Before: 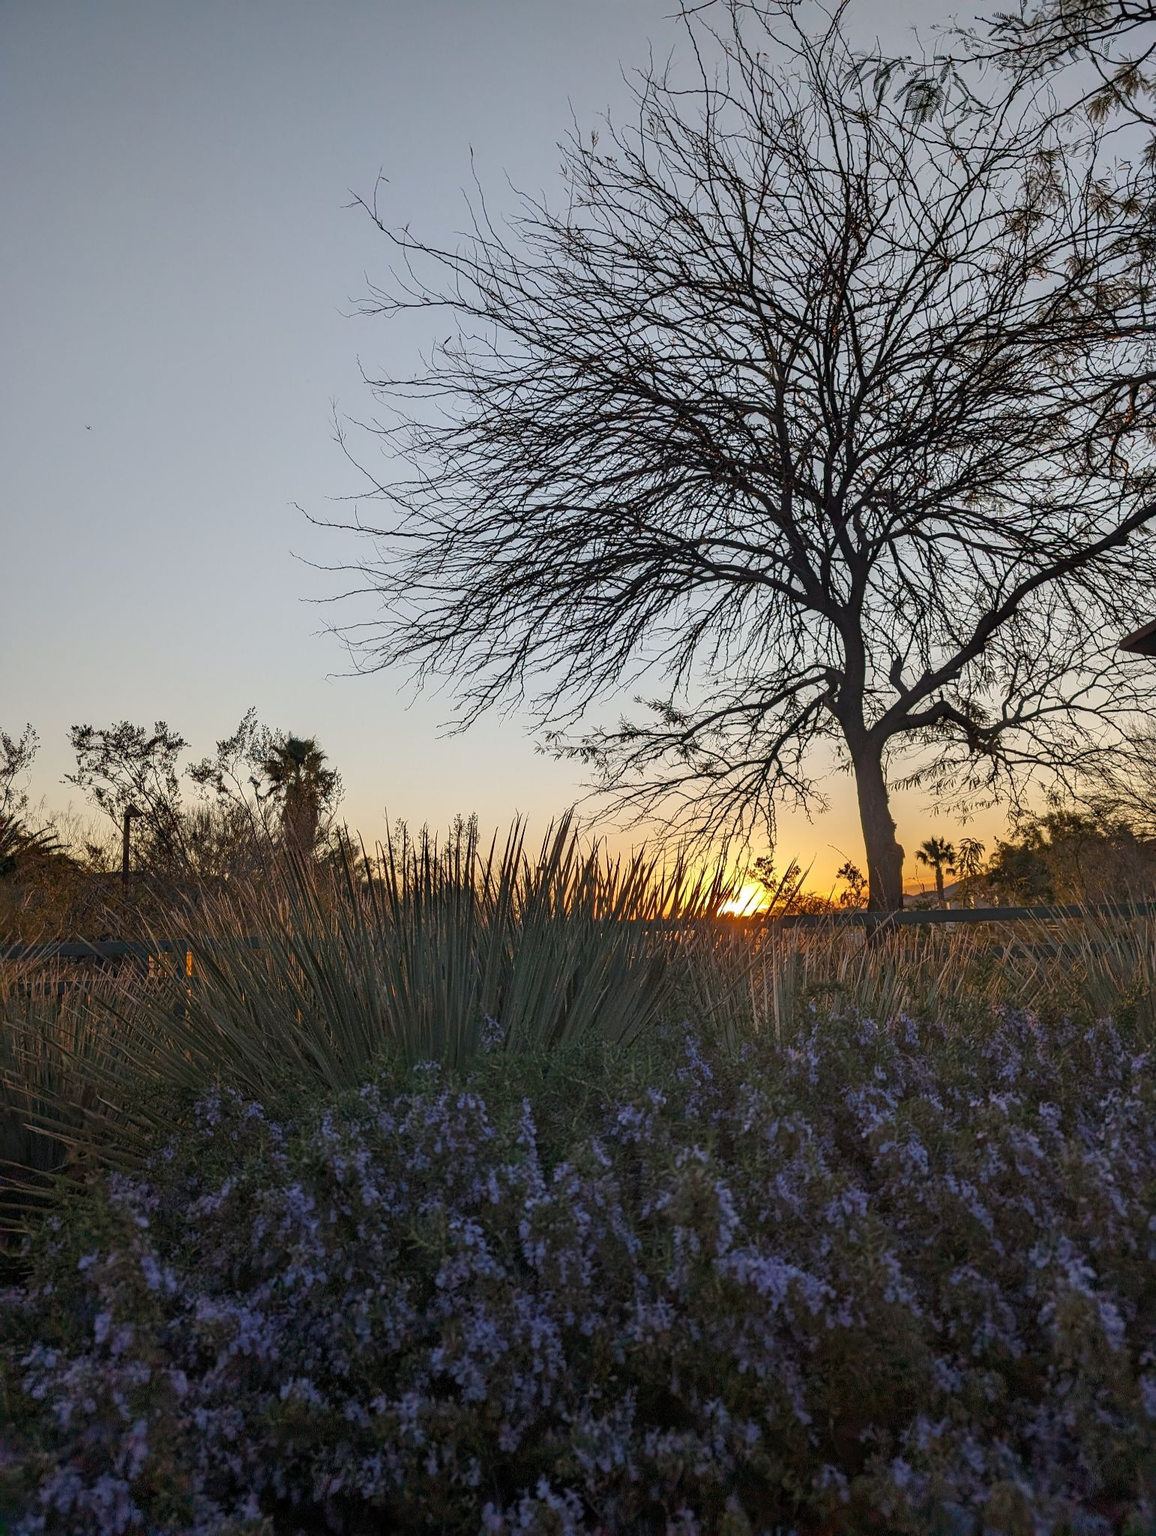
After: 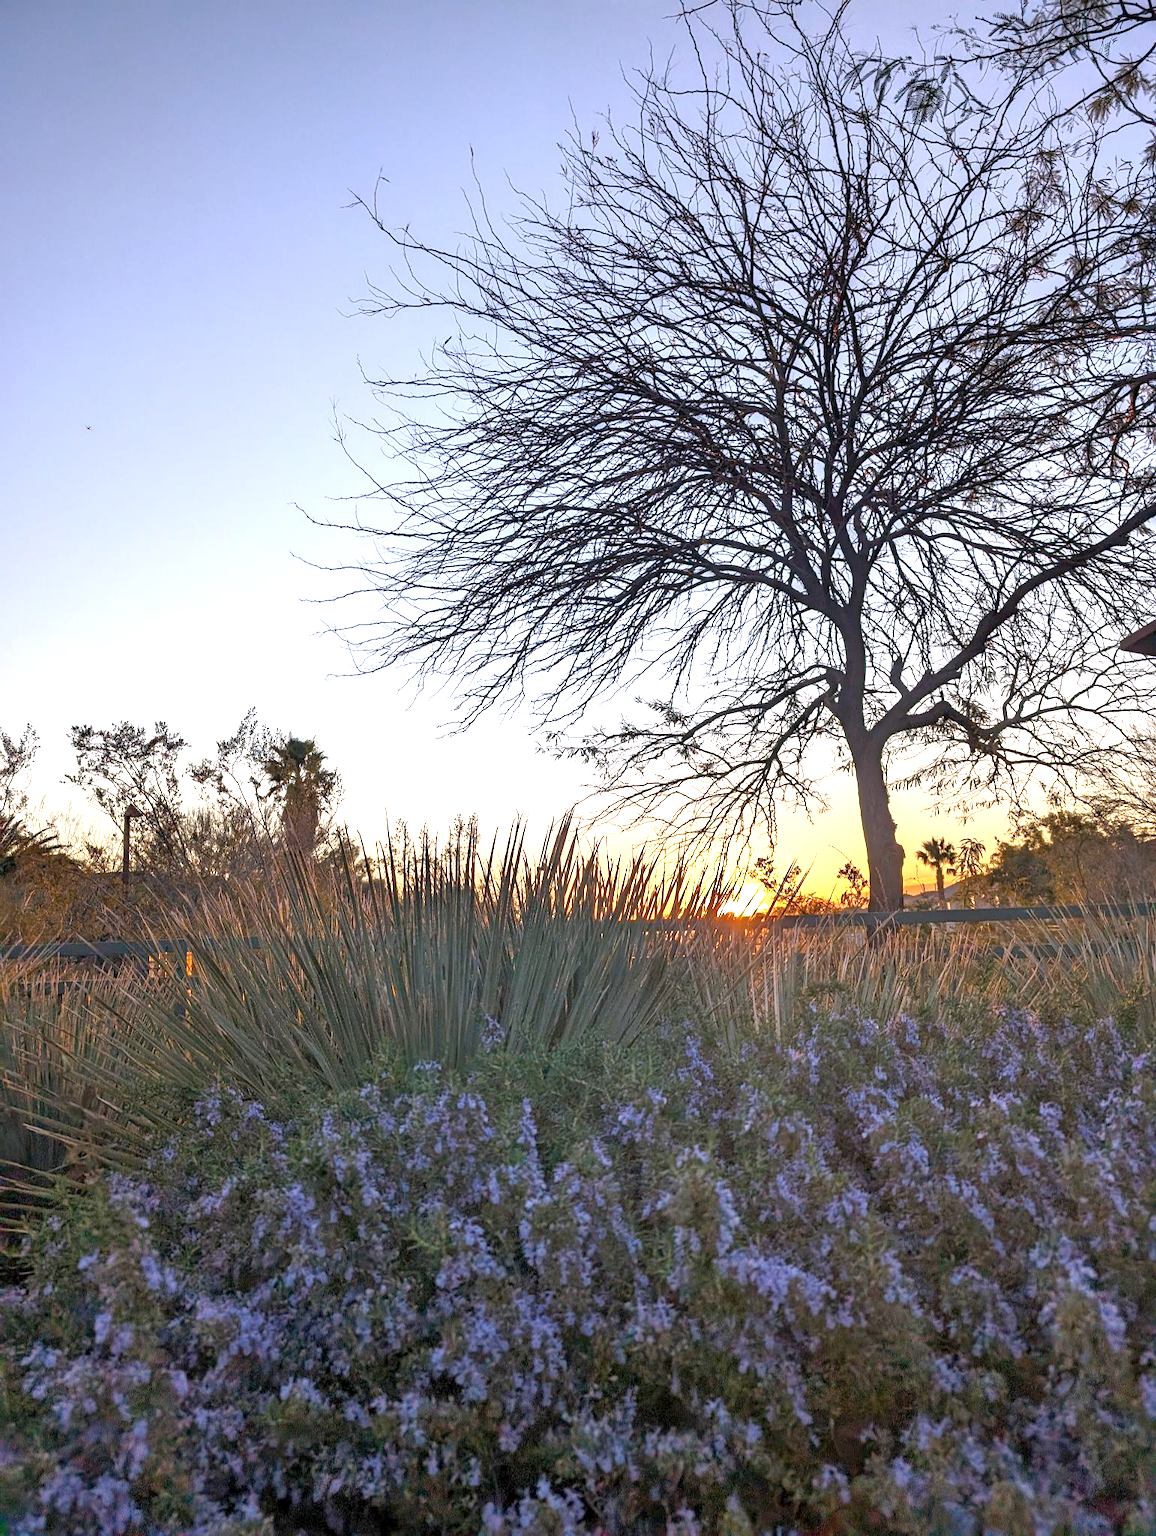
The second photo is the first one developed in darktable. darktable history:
tone equalizer: -8 EV 0.25 EV, -7 EV 0.417 EV, -6 EV 0.417 EV, -5 EV 0.25 EV, -3 EV -0.25 EV, -2 EV -0.417 EV, -1 EV -0.417 EV, +0 EV -0.25 EV, edges refinement/feathering 500, mask exposure compensation -1.57 EV, preserve details guided filter
exposure: black level correction 0.001, exposure 1.822 EV, compensate exposure bias true, compensate highlight preservation false
graduated density: hue 238.83°, saturation 50%
